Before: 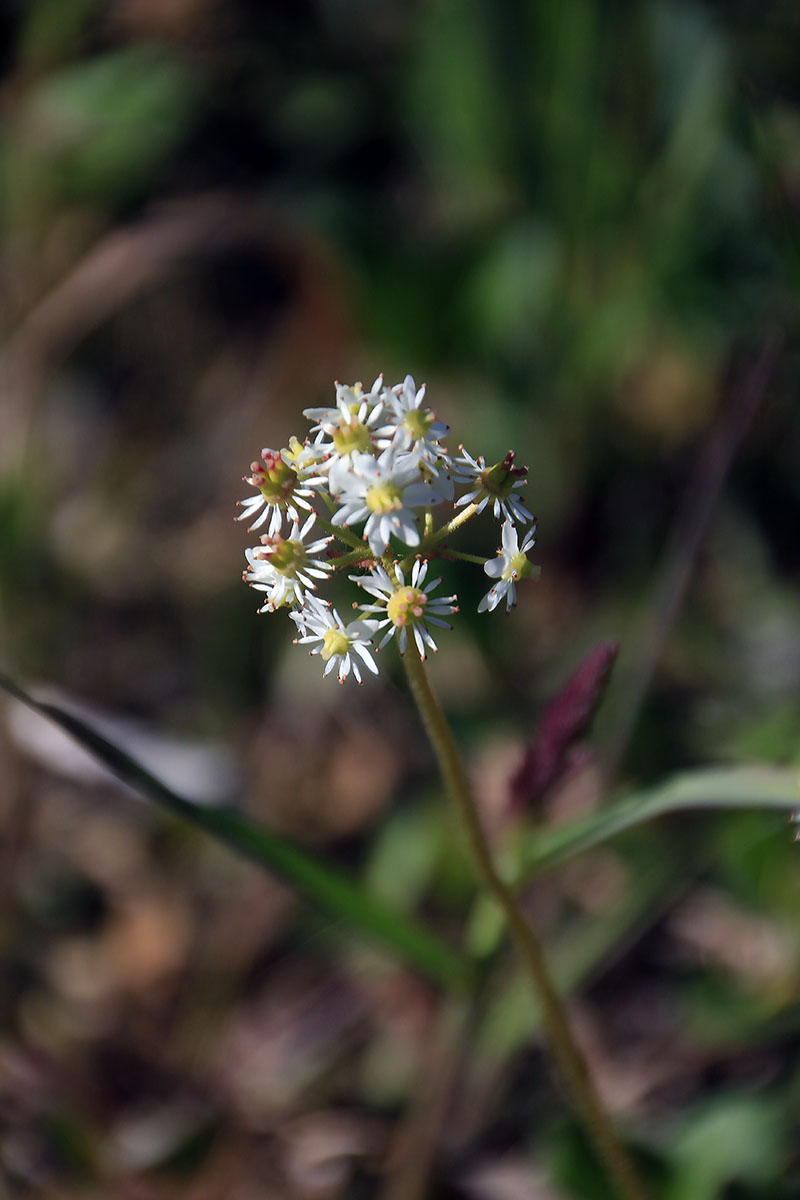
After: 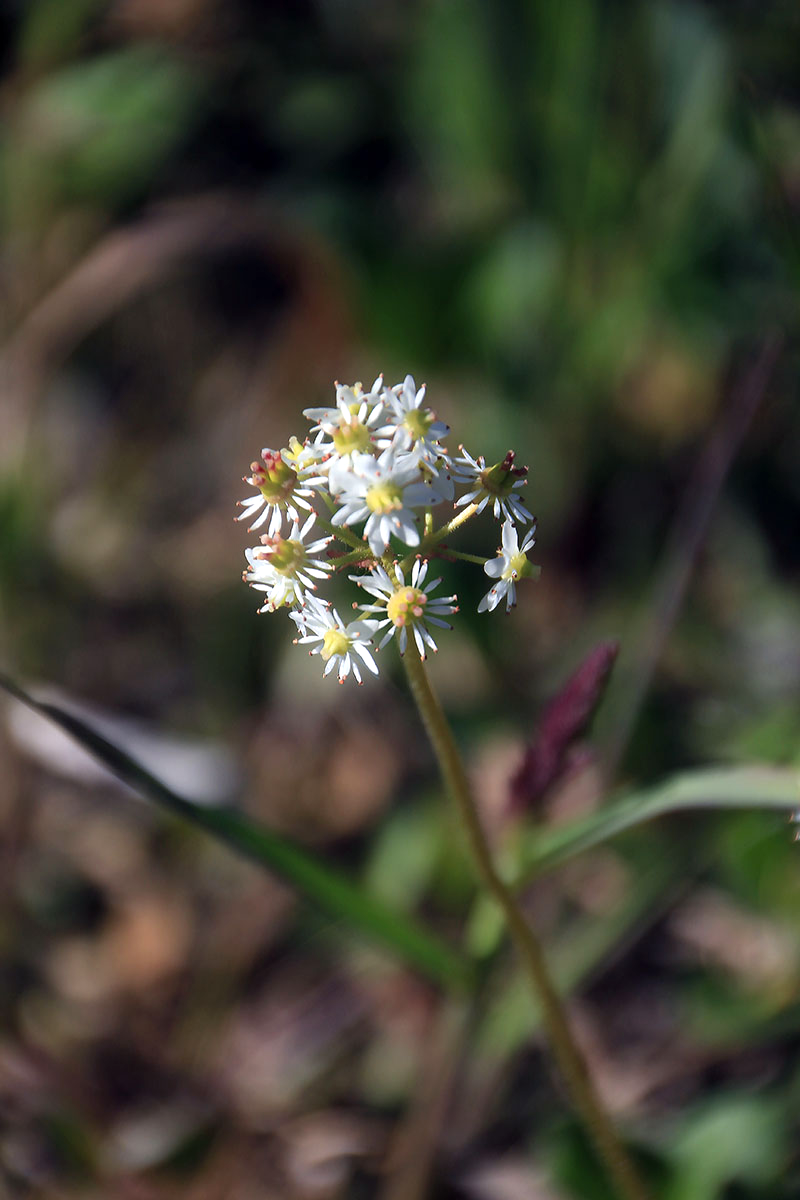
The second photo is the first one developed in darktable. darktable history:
bloom: size 3%, threshold 100%, strength 0%
exposure: exposure 0.29 EV, compensate highlight preservation false
